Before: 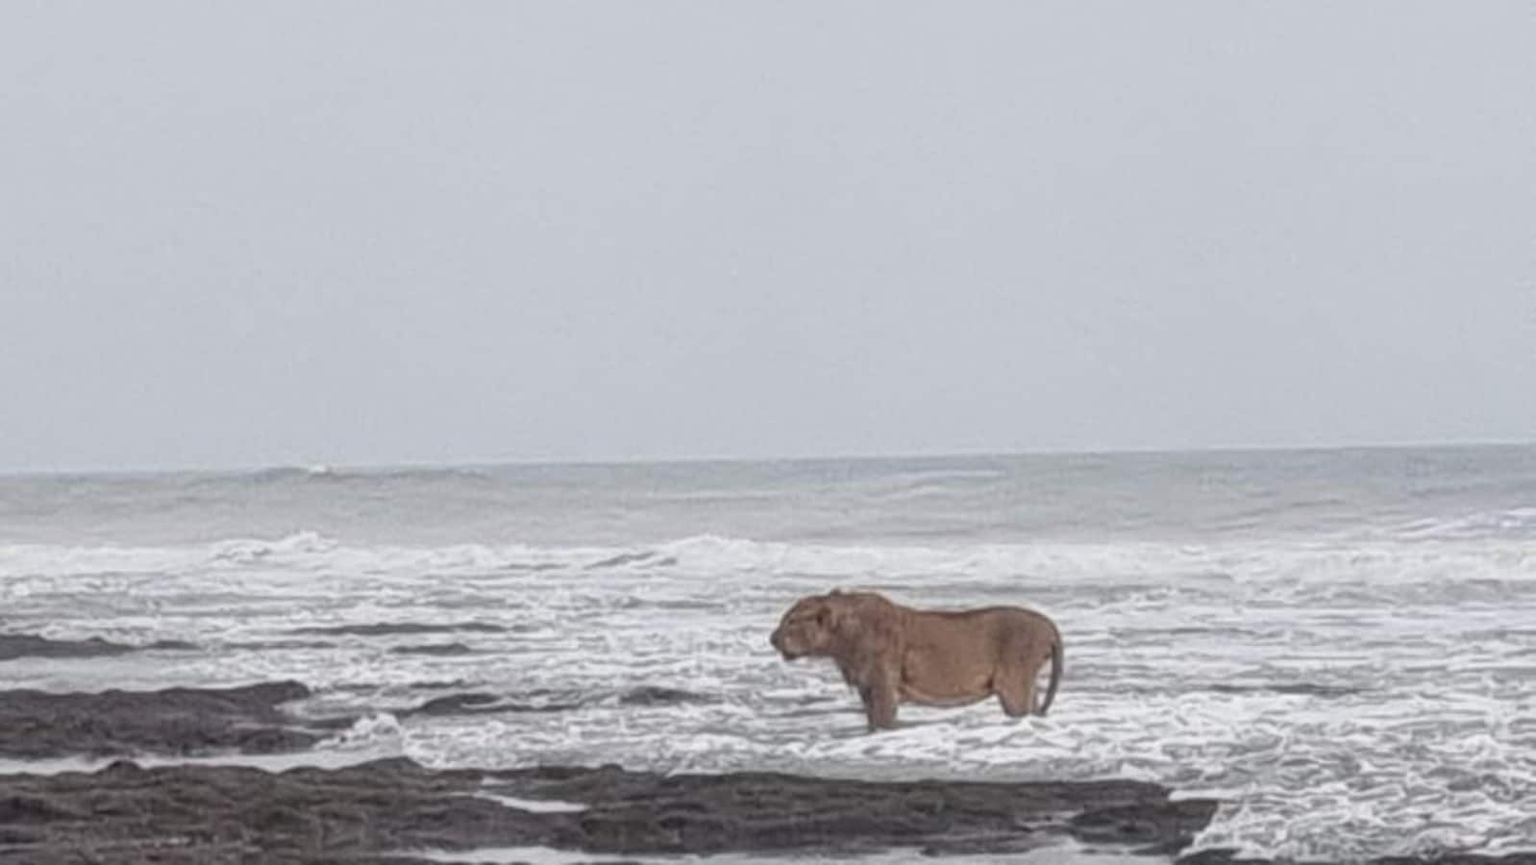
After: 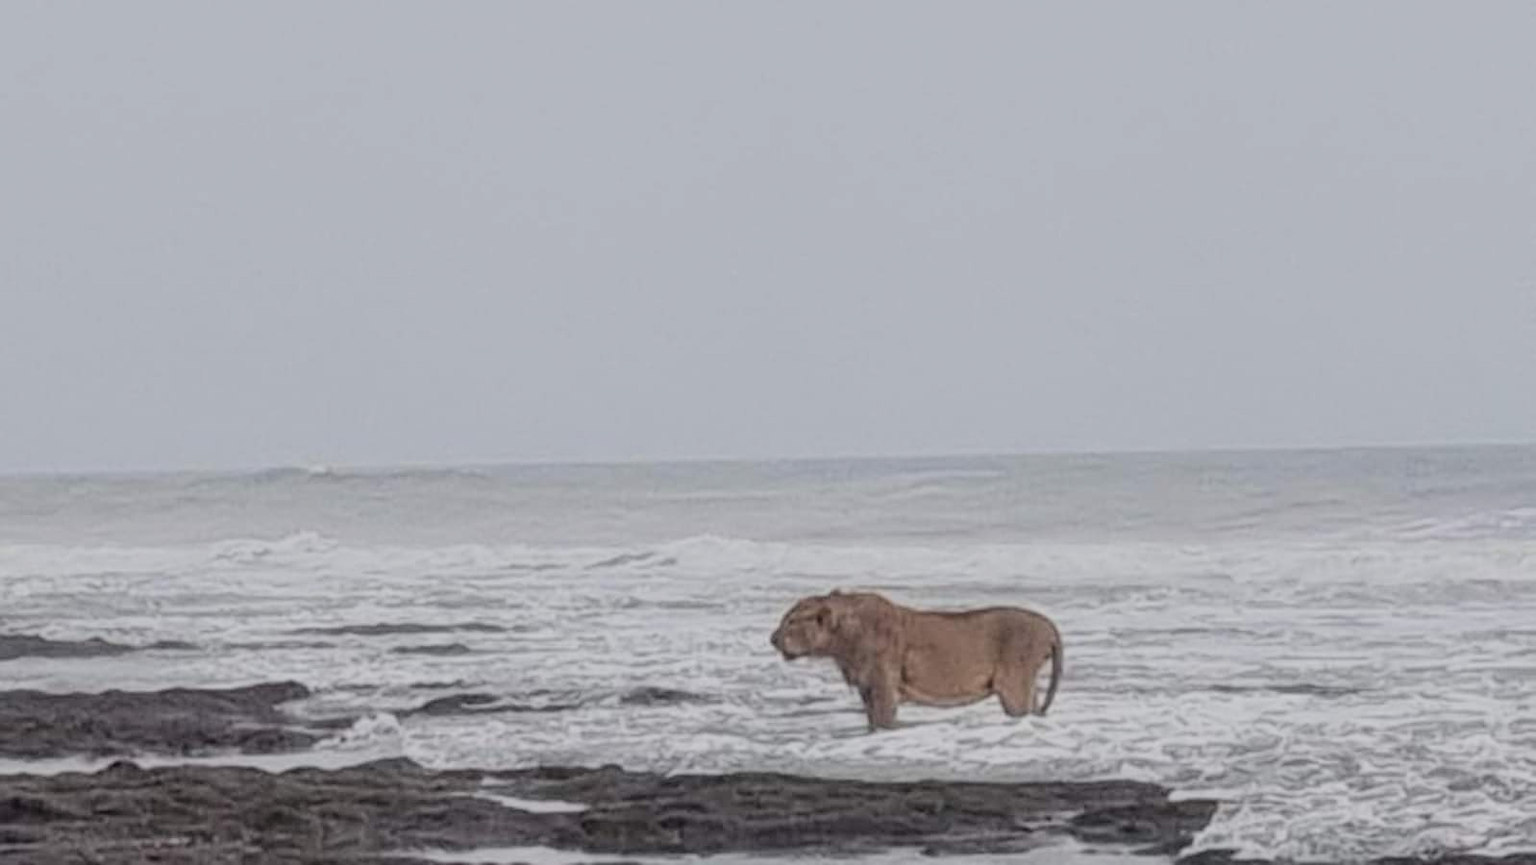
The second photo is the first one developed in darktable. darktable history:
sharpen: amount 0.2
filmic rgb: black relative exposure -7.48 EV, white relative exposure 4.83 EV, hardness 3.4, color science v6 (2022)
